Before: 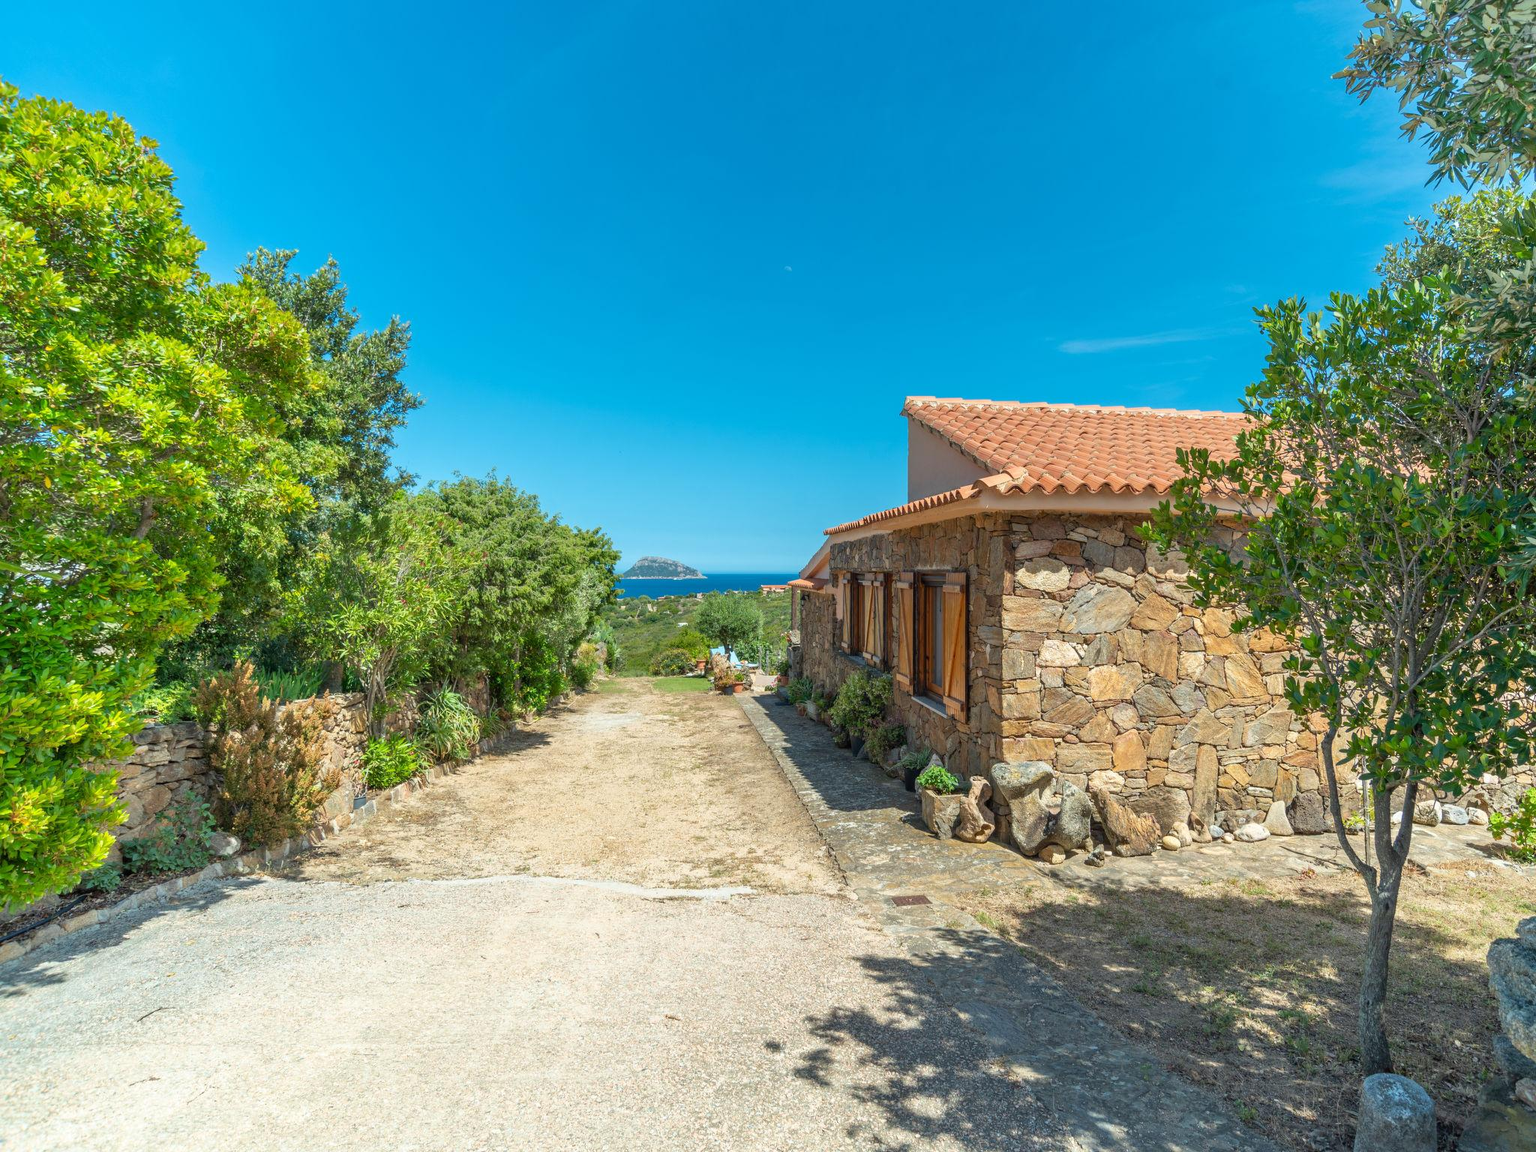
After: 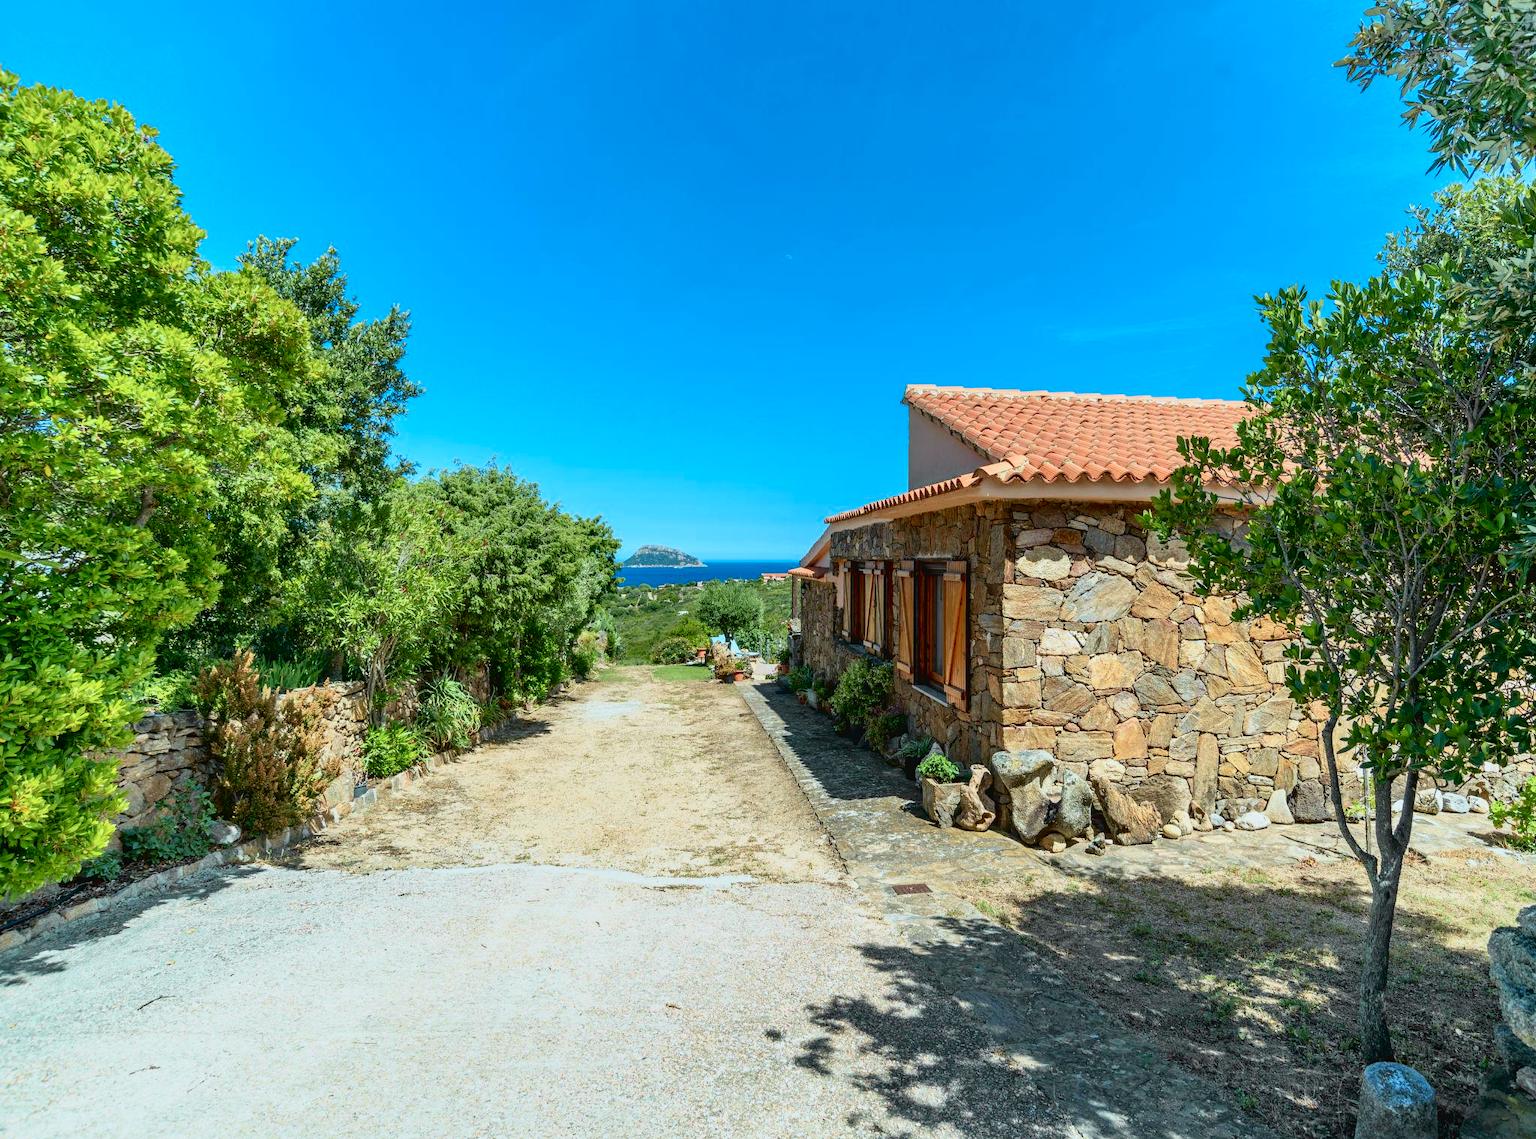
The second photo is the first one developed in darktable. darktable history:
exposure: black level correction 0.011, exposure -0.478 EV, compensate highlight preservation false
crop: top 1.049%, right 0.001%
shadows and highlights: radius 337.17, shadows 29.01, soften with gaussian
tone curve: curves: ch0 [(0.003, 0.032) (0.037, 0.037) (0.149, 0.117) (0.297, 0.318) (0.41, 0.48) (0.541, 0.649) (0.722, 0.857) (0.875, 0.946) (1, 0.98)]; ch1 [(0, 0) (0.305, 0.325) (0.453, 0.437) (0.482, 0.474) (0.501, 0.498) (0.506, 0.503) (0.559, 0.576) (0.6, 0.635) (0.656, 0.707) (1, 1)]; ch2 [(0, 0) (0.323, 0.277) (0.408, 0.399) (0.45, 0.48) (0.499, 0.502) (0.515, 0.532) (0.573, 0.602) (0.653, 0.675) (0.75, 0.756) (1, 1)], color space Lab, independent channels, preserve colors none
color calibration: x 0.367, y 0.376, temperature 4372.25 K
